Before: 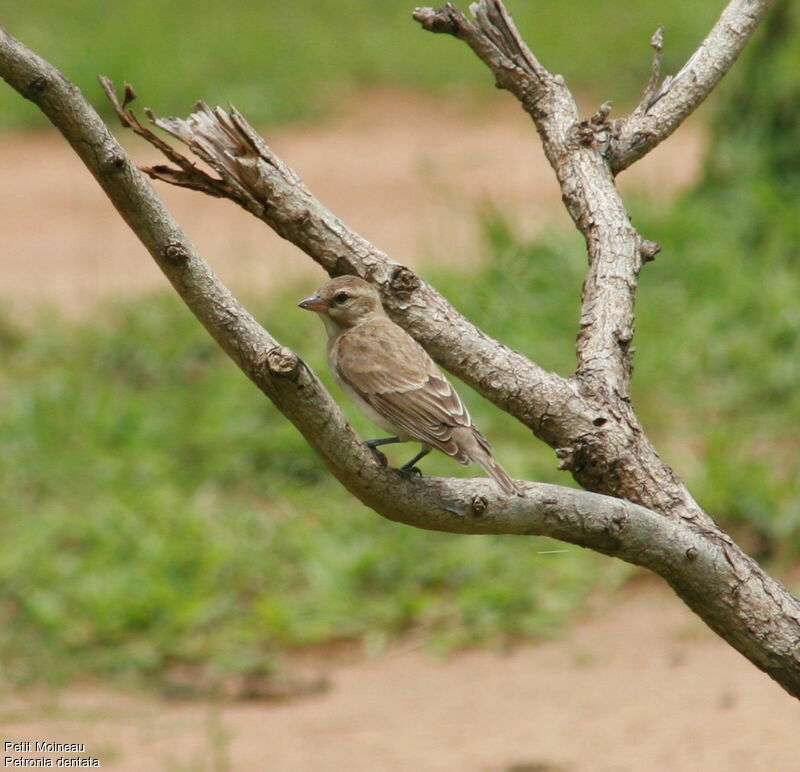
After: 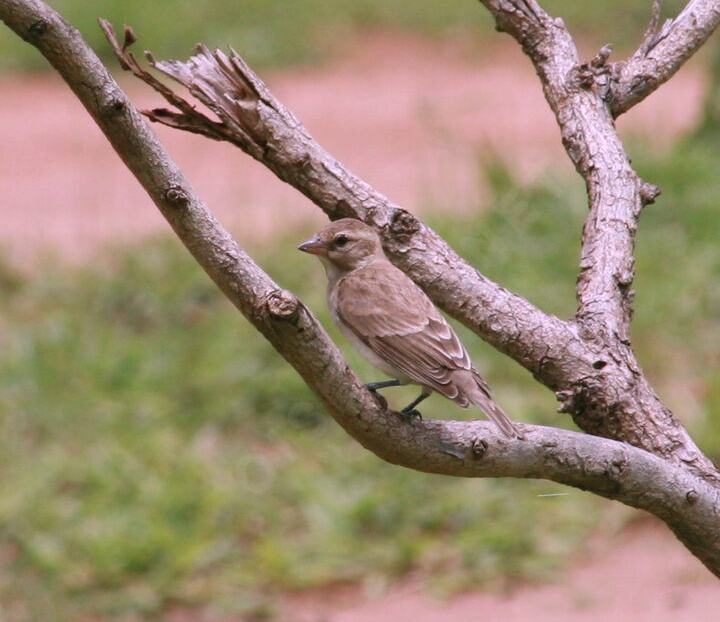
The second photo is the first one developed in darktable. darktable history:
crop: top 7.447%, right 9.911%, bottom 11.914%
color correction: highlights a* 15.96, highlights b* -20.64
